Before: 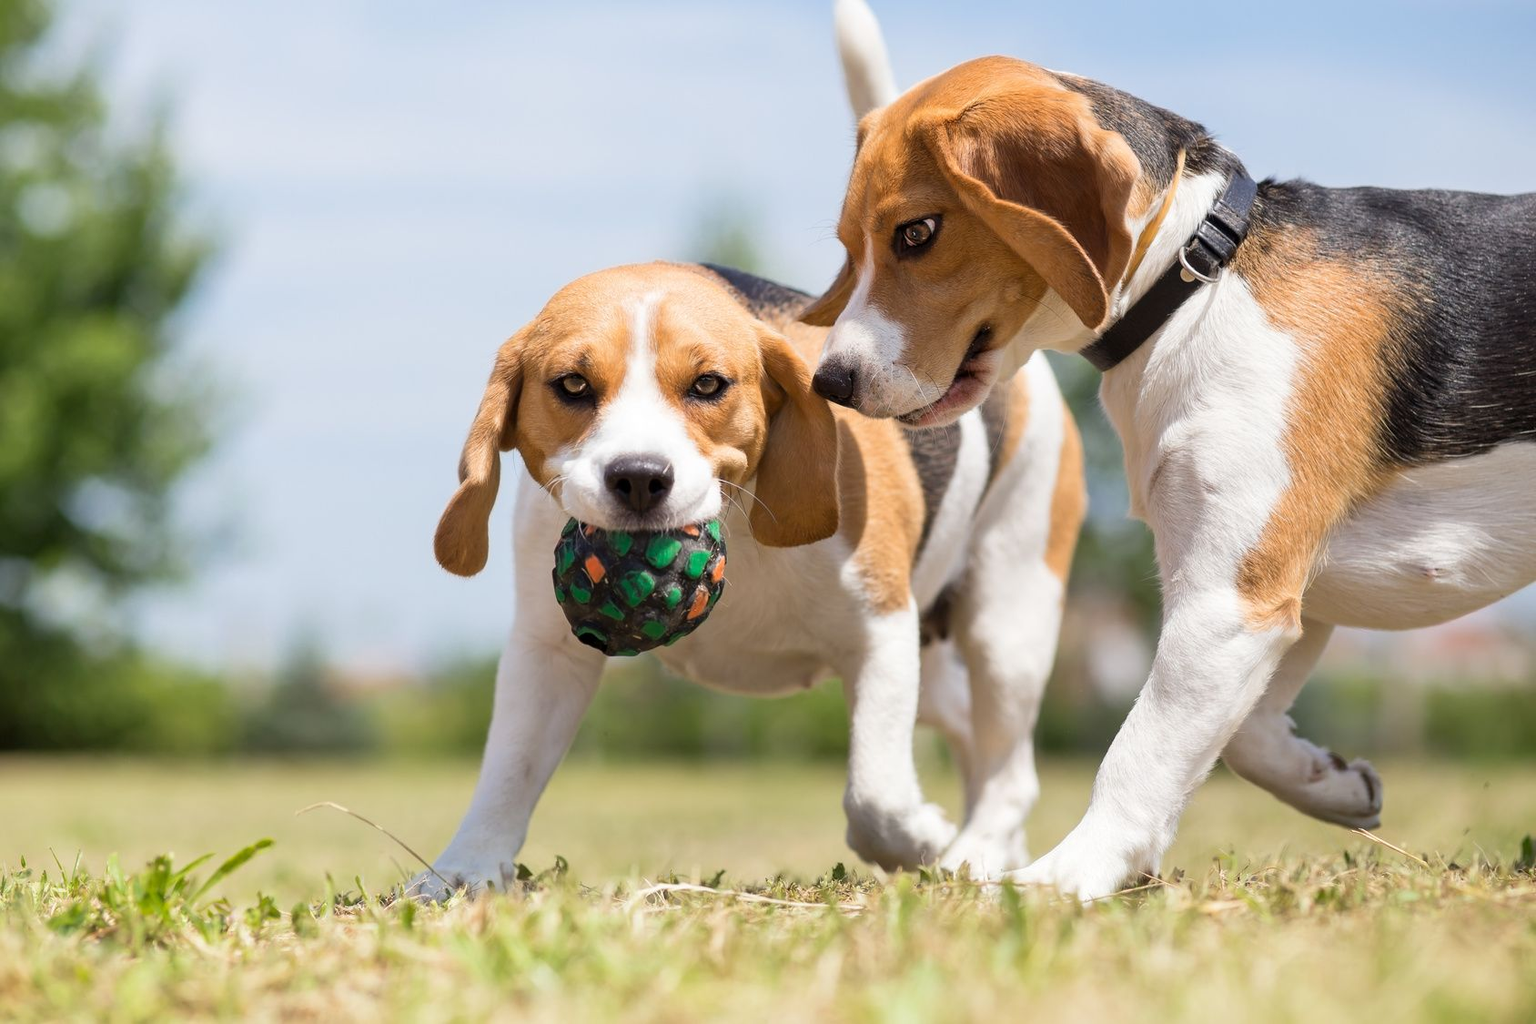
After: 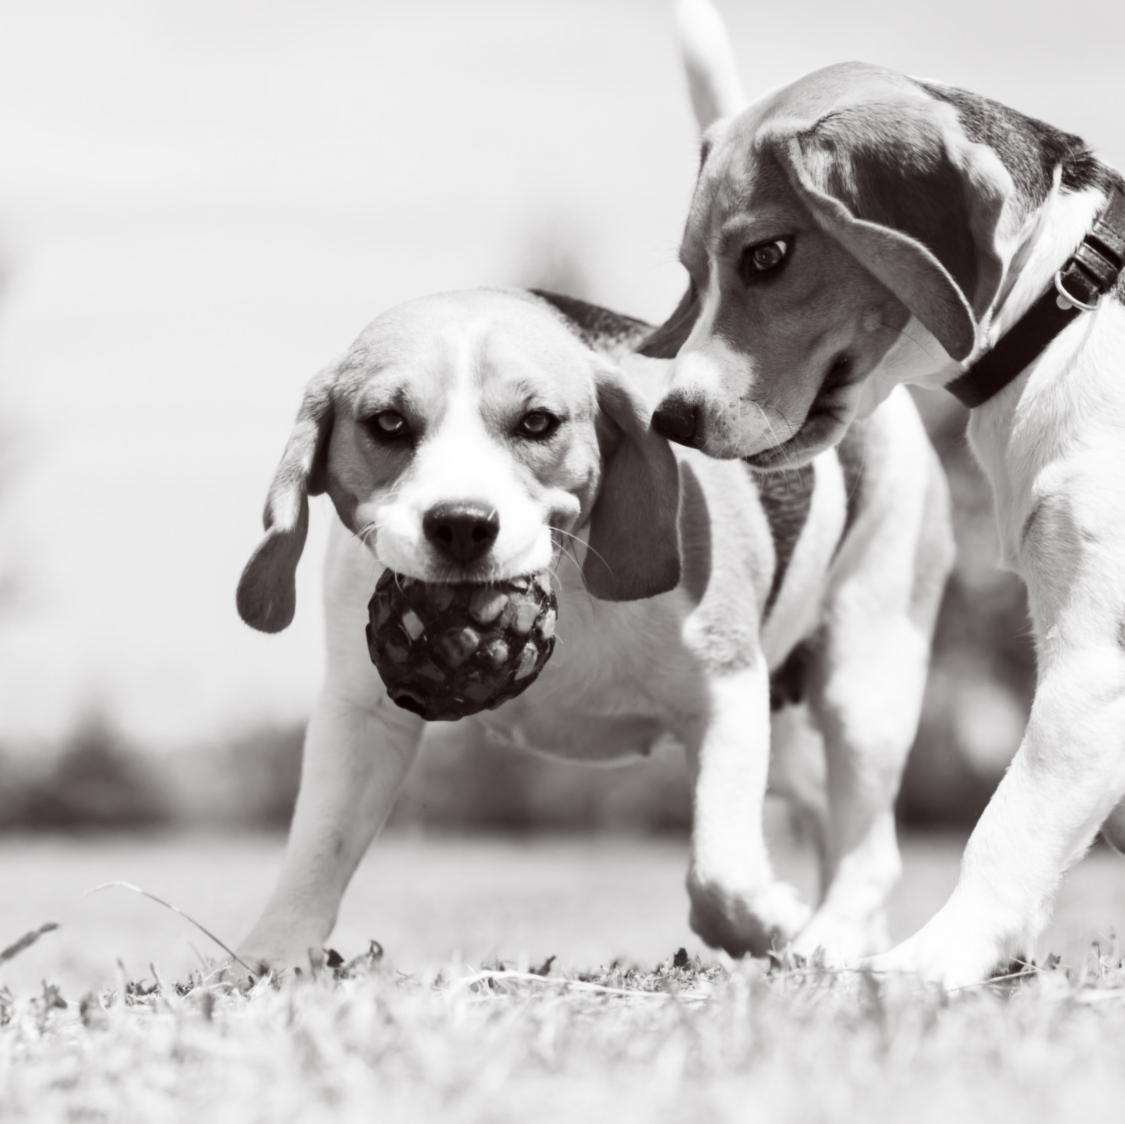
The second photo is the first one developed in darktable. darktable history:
crop and rotate: left 14.292%, right 19.041%
color balance: mode lift, gamma, gain (sRGB), lift [1, 1.049, 1, 1]
lowpass: radius 0.76, contrast 1.56, saturation 0, unbound 0
